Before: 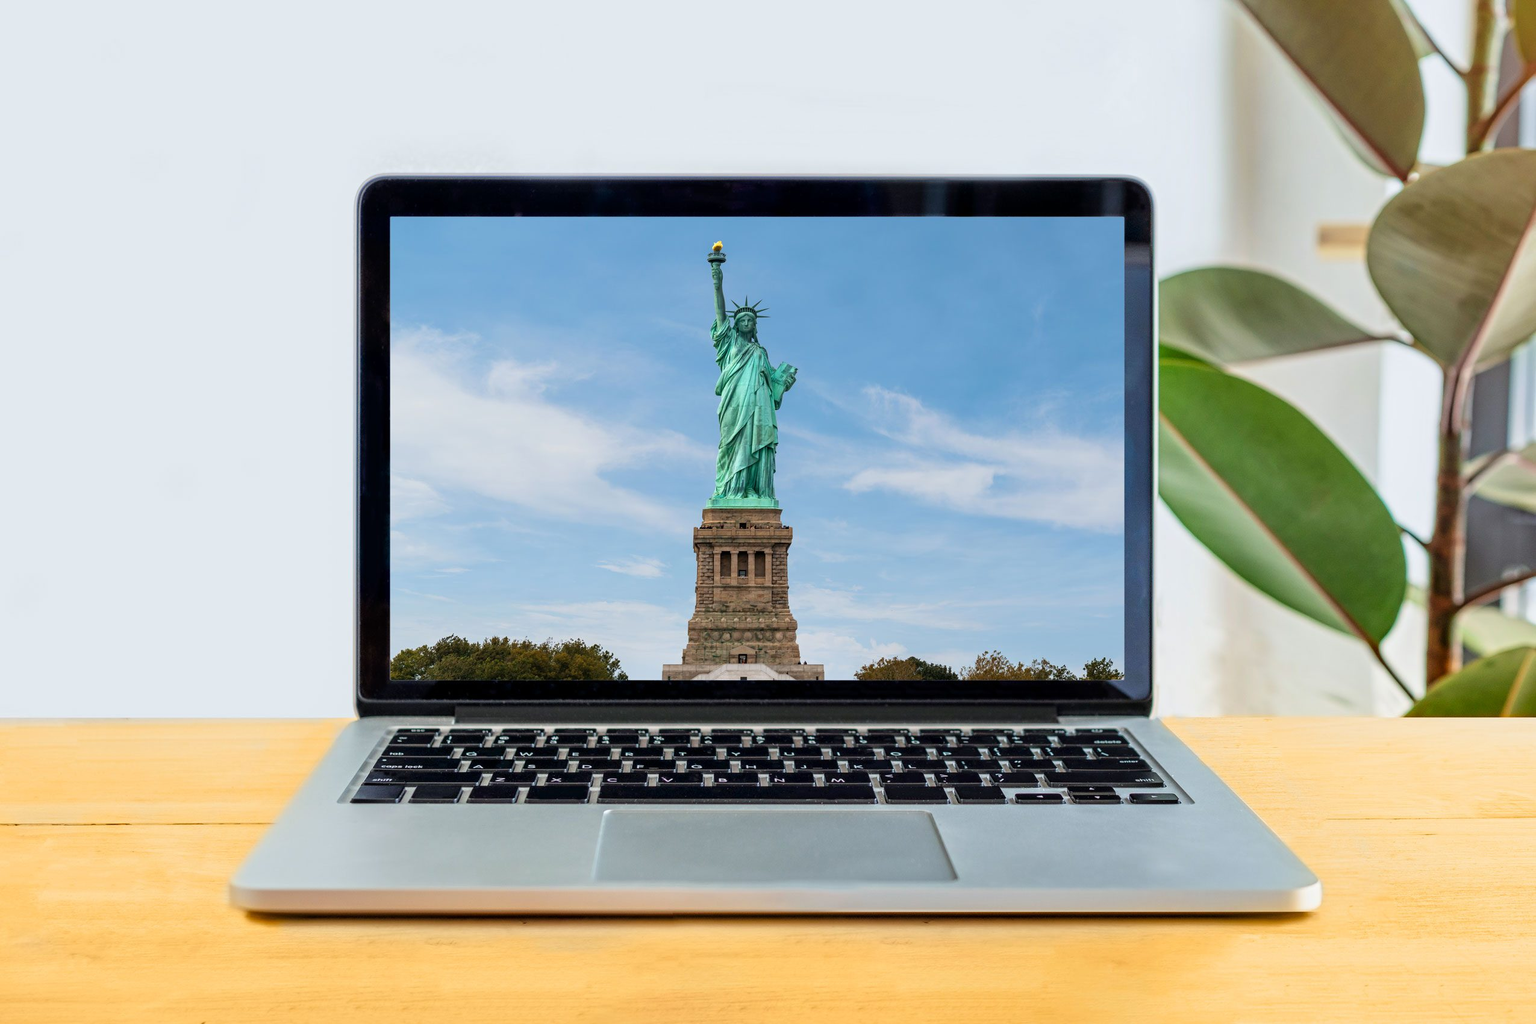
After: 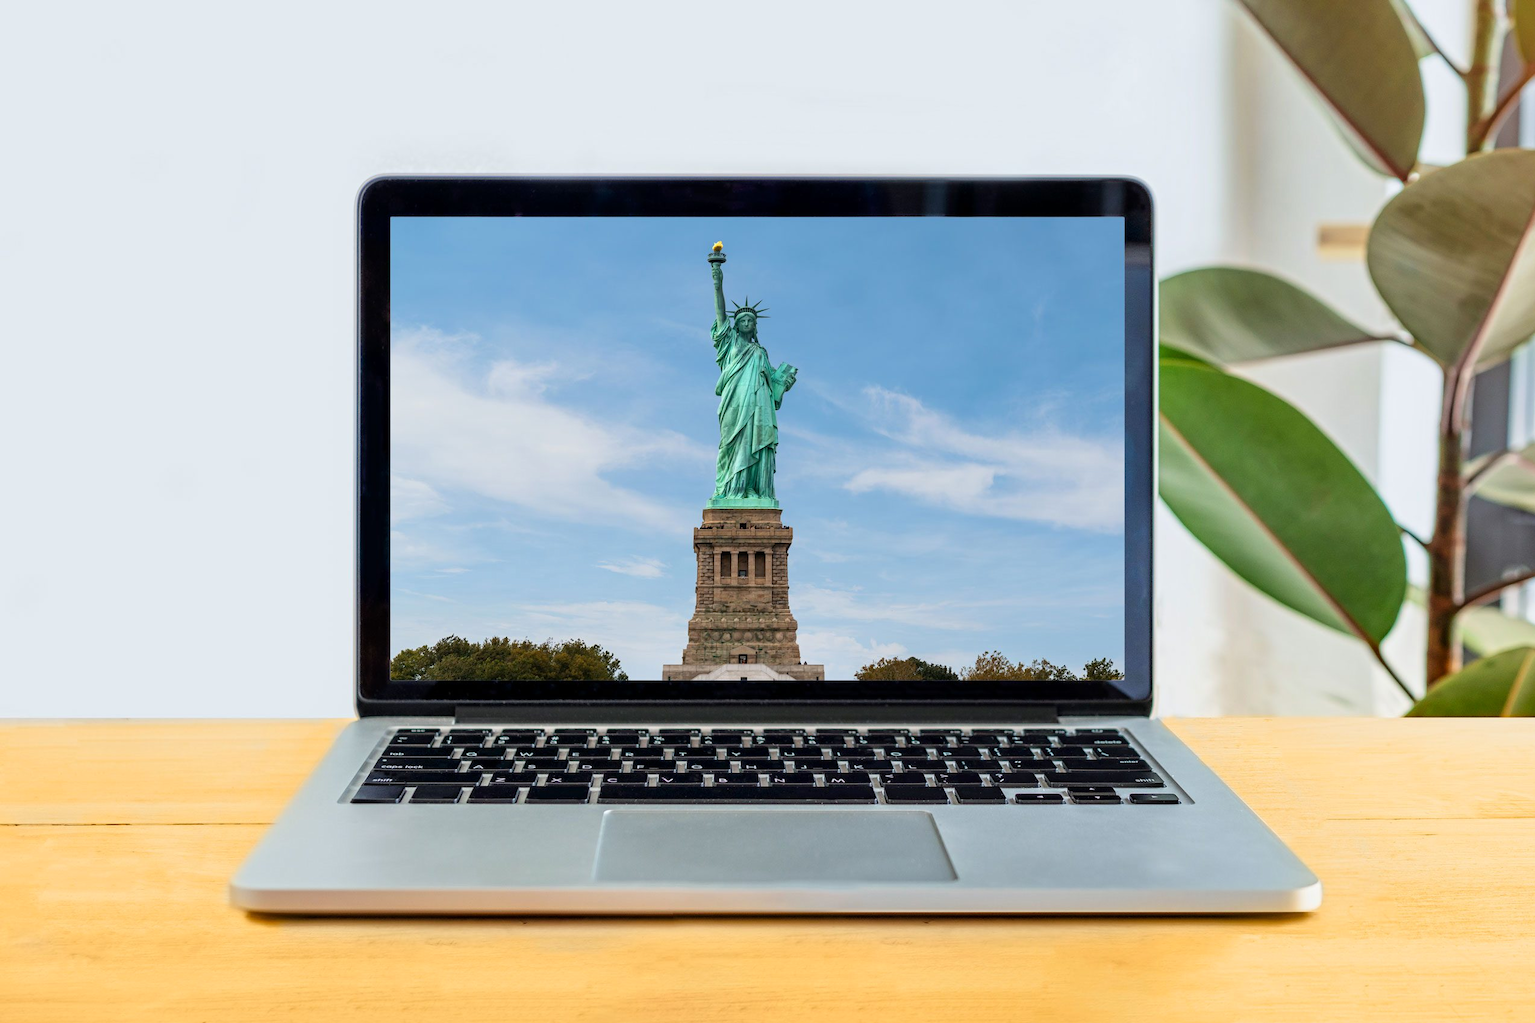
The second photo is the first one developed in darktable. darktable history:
contrast brightness saturation: contrast 0.054
